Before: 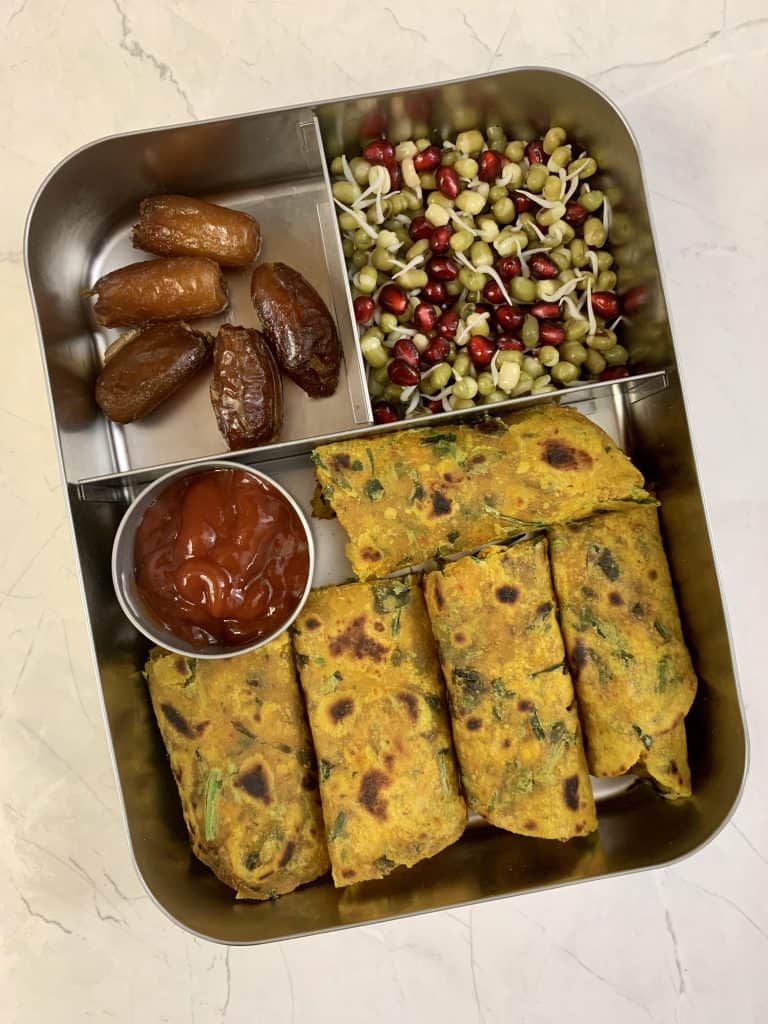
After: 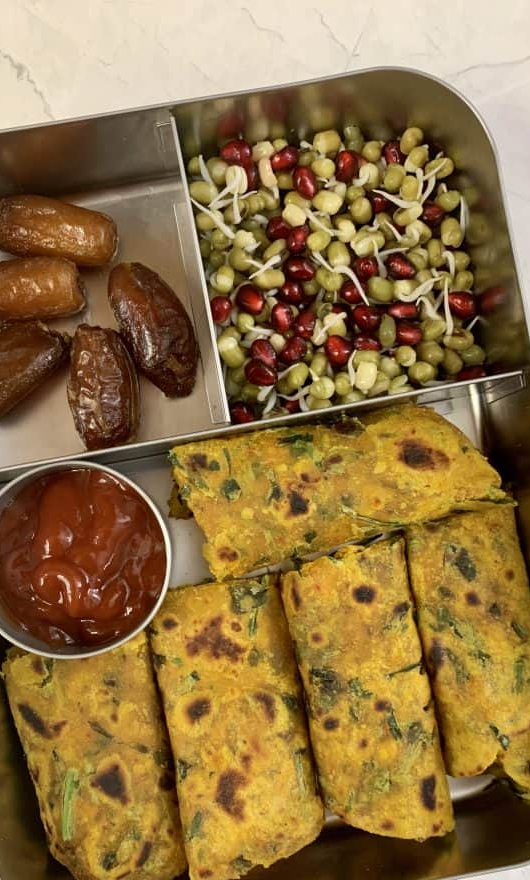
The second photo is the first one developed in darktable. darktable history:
crop: left 18.652%, right 12.243%, bottom 14.031%
